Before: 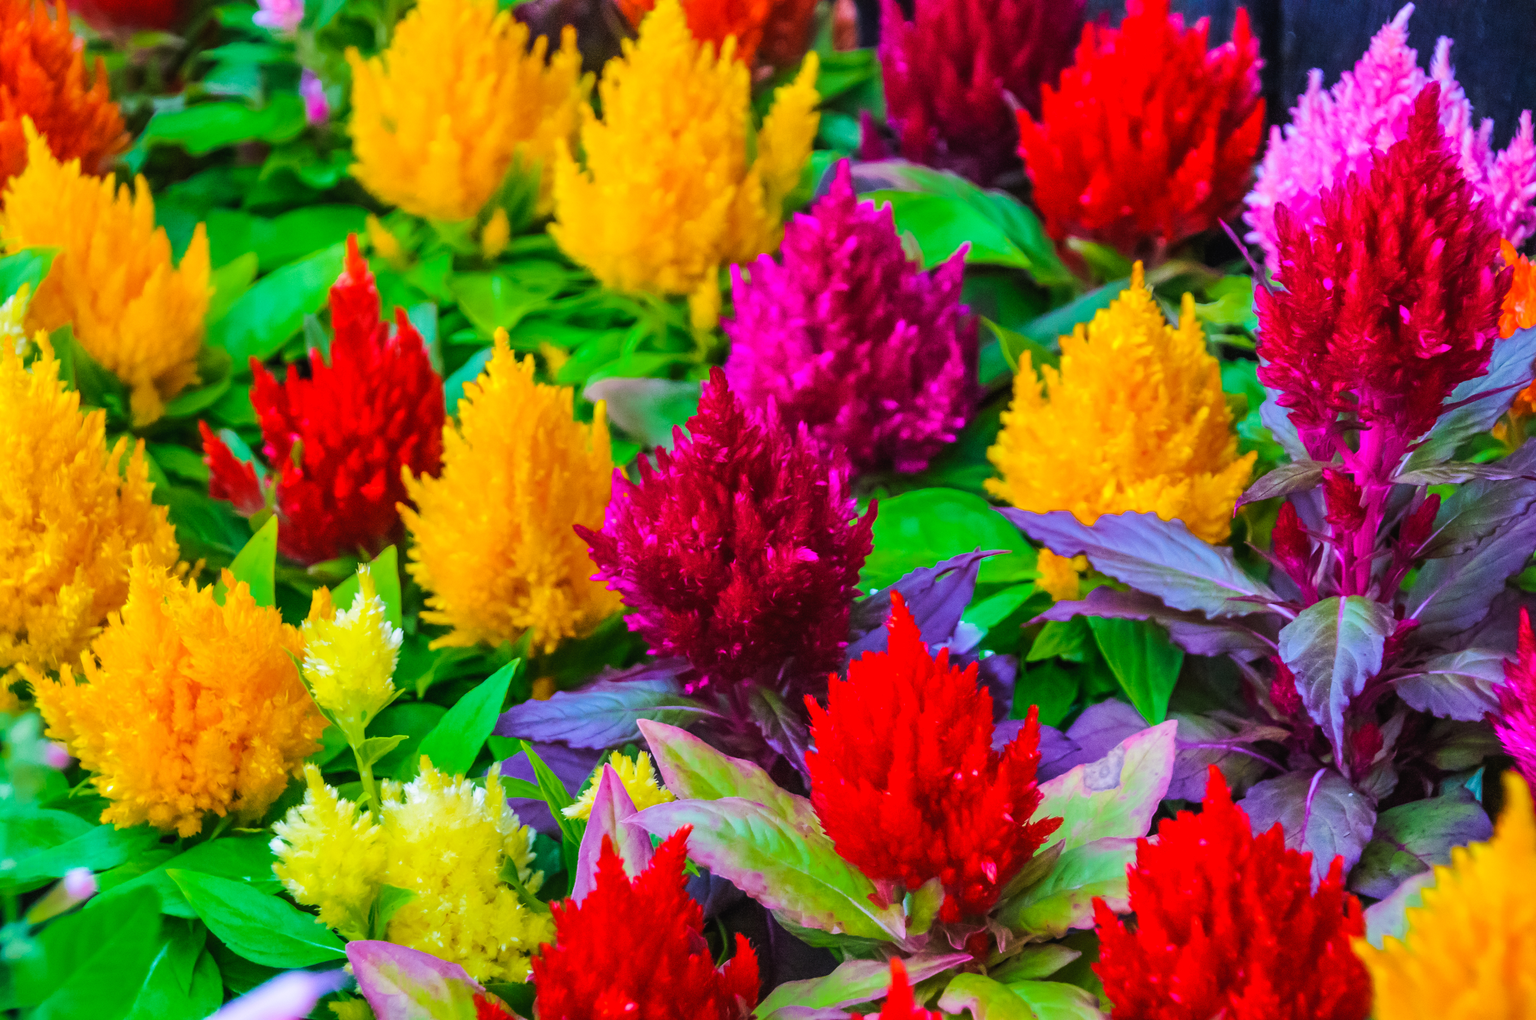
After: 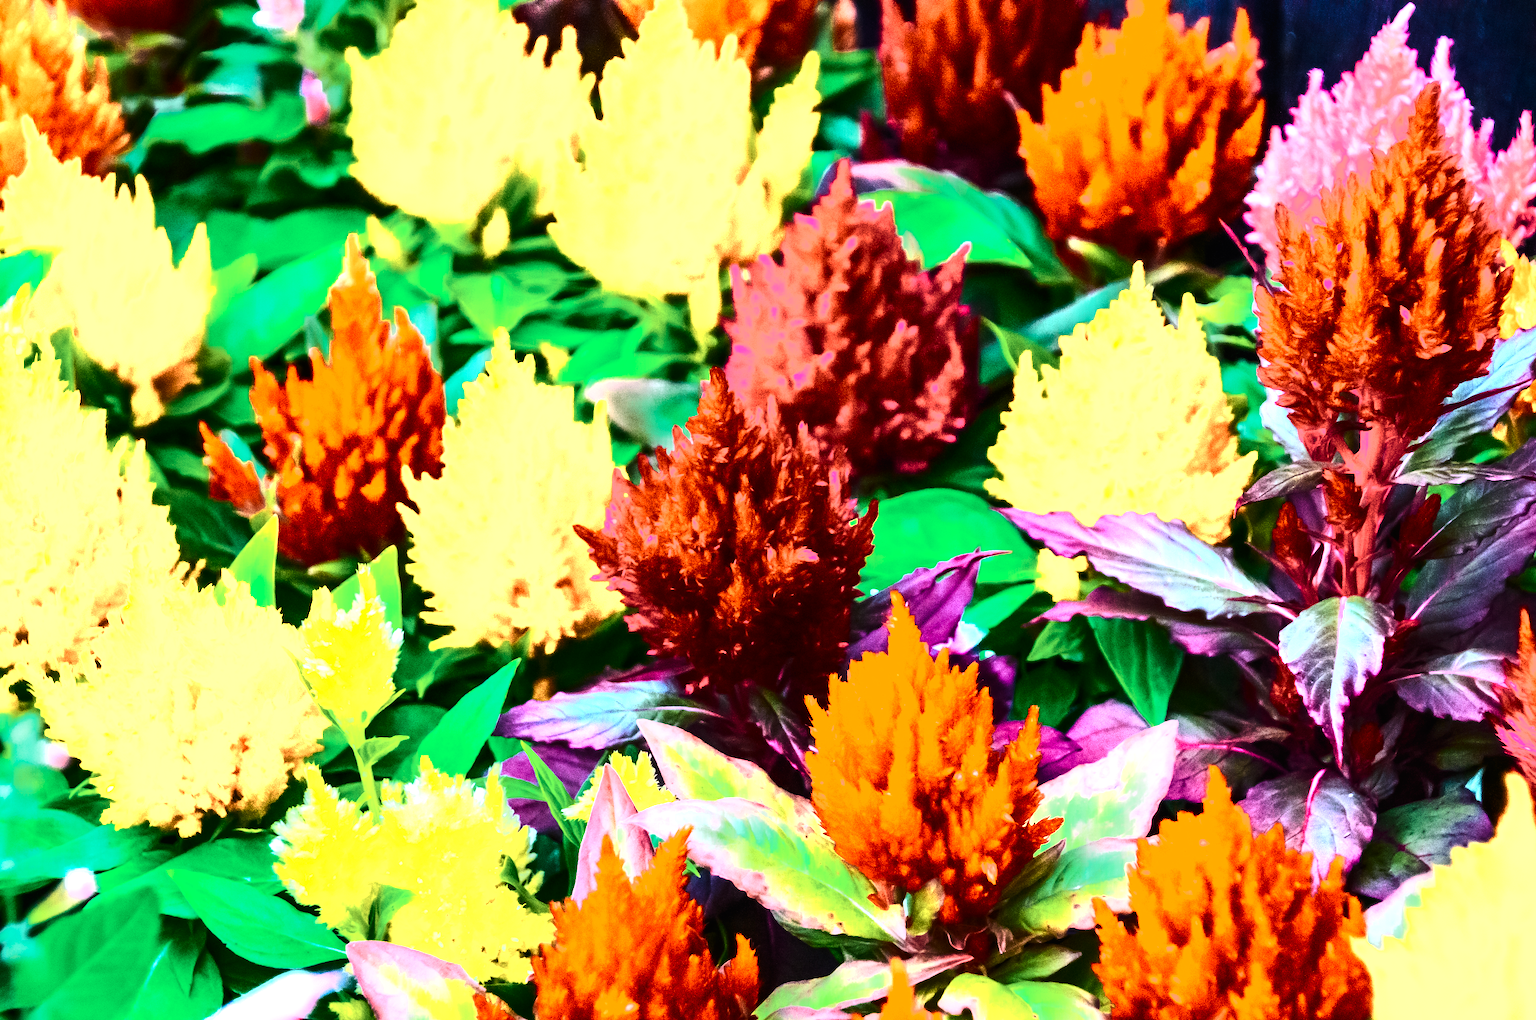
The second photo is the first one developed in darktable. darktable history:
color zones: curves: ch0 [(0.018, 0.548) (0.197, 0.654) (0.425, 0.447) (0.605, 0.658) (0.732, 0.579)]; ch1 [(0.105, 0.531) (0.224, 0.531) (0.386, 0.39) (0.618, 0.456) (0.732, 0.456) (0.956, 0.421)]; ch2 [(0.039, 0.583) (0.215, 0.465) (0.399, 0.544) (0.465, 0.548) (0.614, 0.447) (0.724, 0.43) (0.882, 0.623) (0.956, 0.632)]
contrast brightness saturation: contrast 0.414, brightness 0.112, saturation 0.209
tone equalizer: -8 EV -0.782 EV, -7 EV -0.708 EV, -6 EV -0.635 EV, -5 EV -0.39 EV, -3 EV 0.38 EV, -2 EV 0.6 EV, -1 EV 0.694 EV, +0 EV 0.771 EV, edges refinement/feathering 500, mask exposure compensation -1.57 EV, preserve details no
